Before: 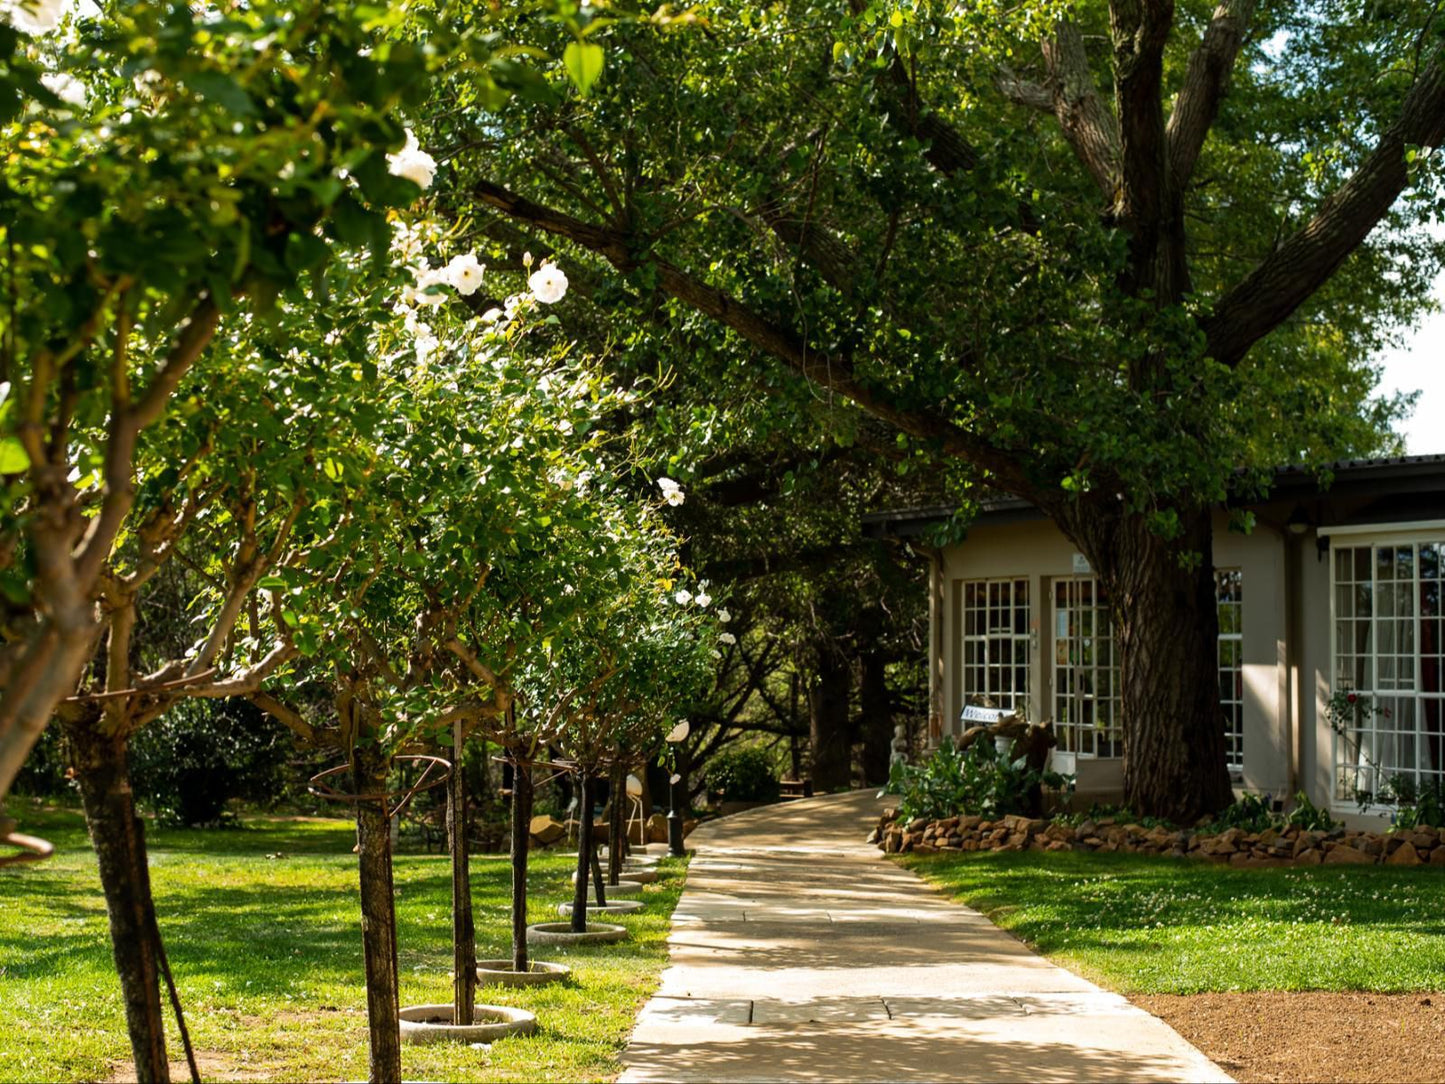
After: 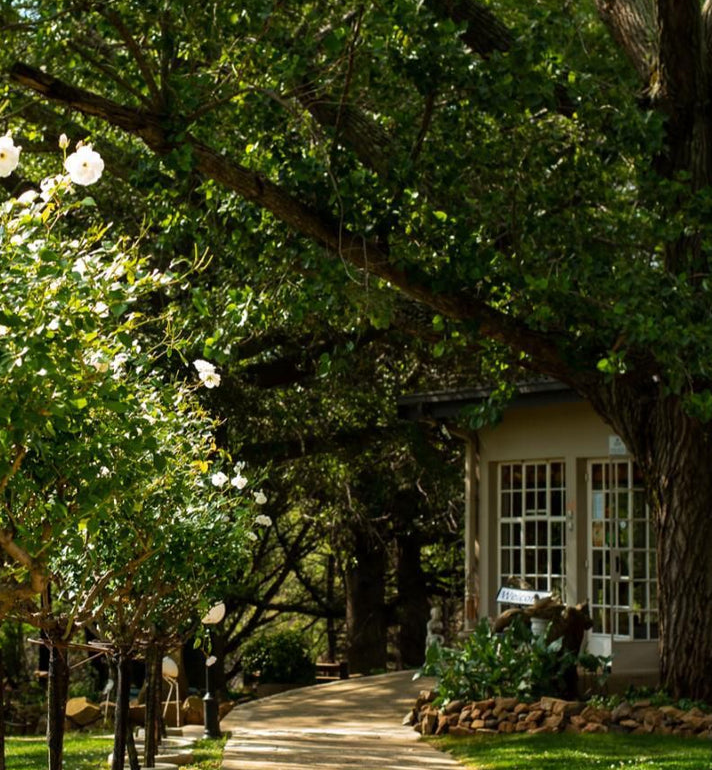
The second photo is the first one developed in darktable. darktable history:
crop: left 32.164%, top 10.964%, right 18.51%, bottom 17.417%
